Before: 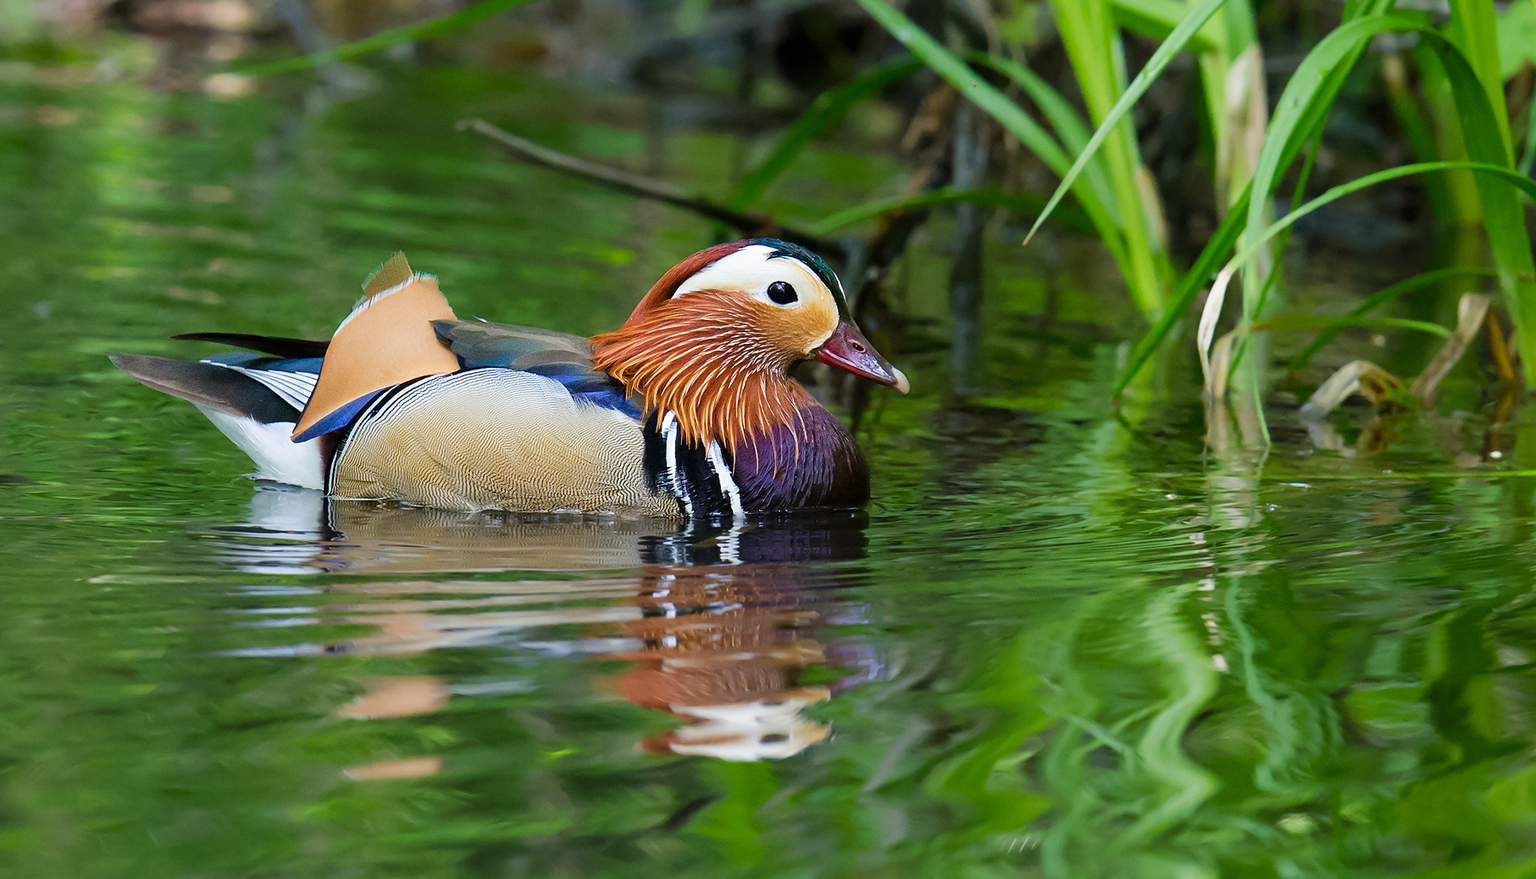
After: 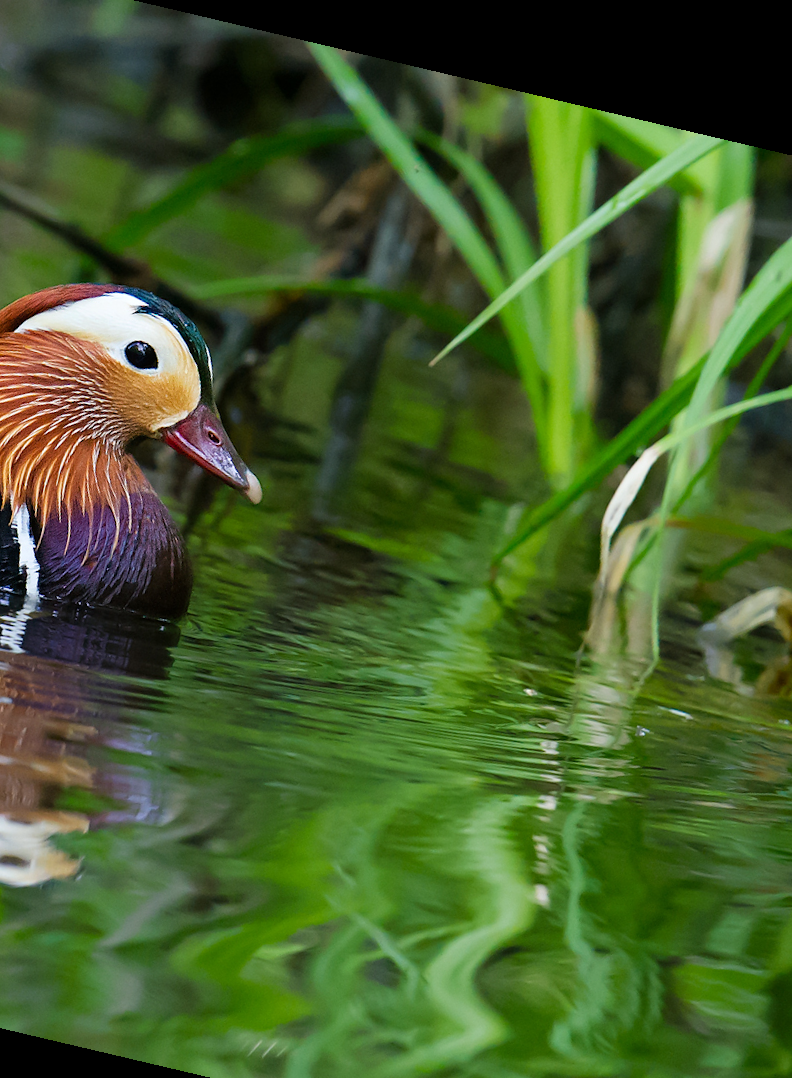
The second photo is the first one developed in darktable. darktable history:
rotate and perspective: rotation 13.27°, automatic cropping off
white balance: red 0.986, blue 1.01
crop: left 45.721%, top 13.393%, right 14.118%, bottom 10.01%
